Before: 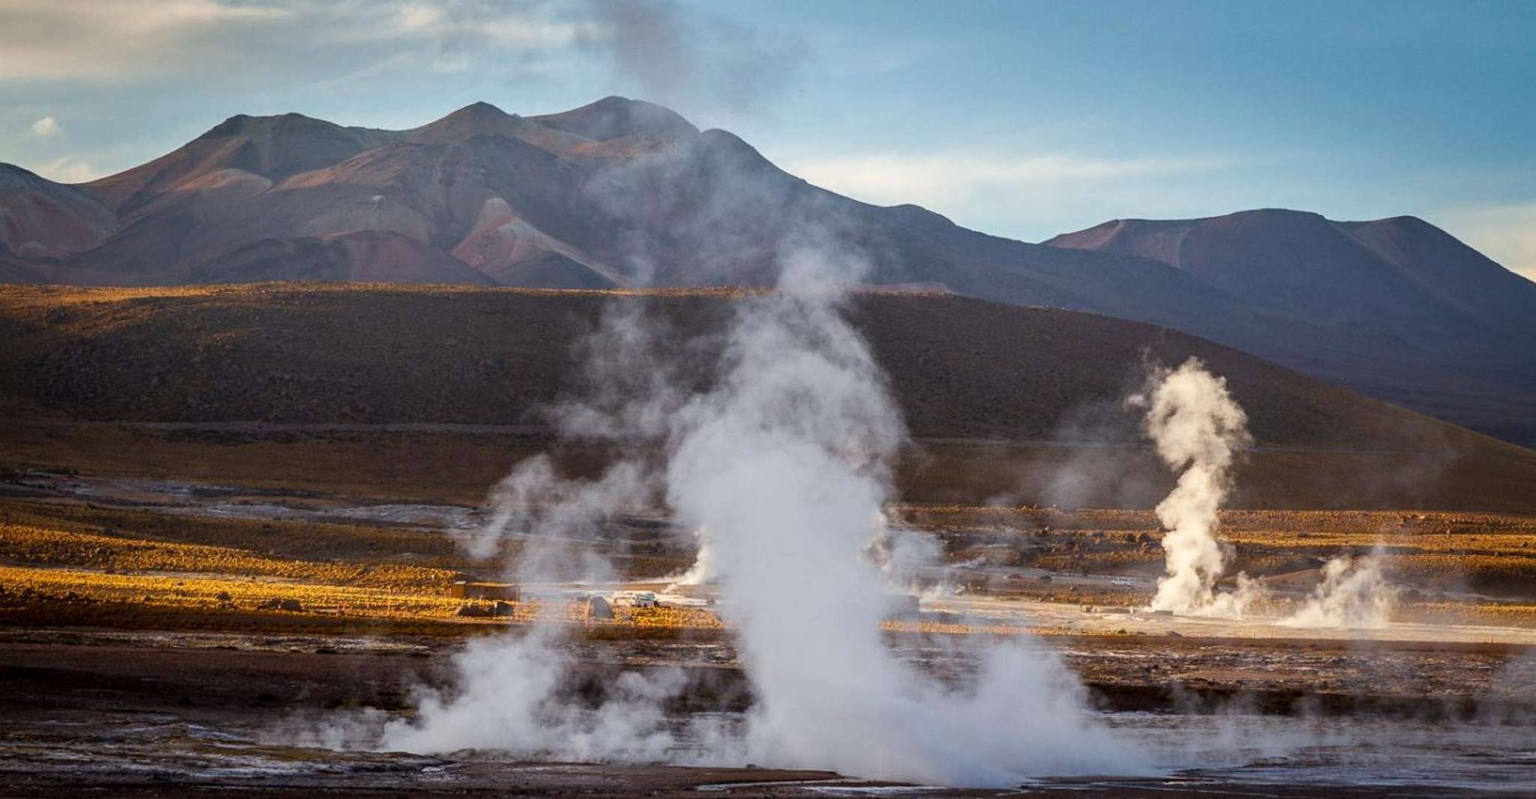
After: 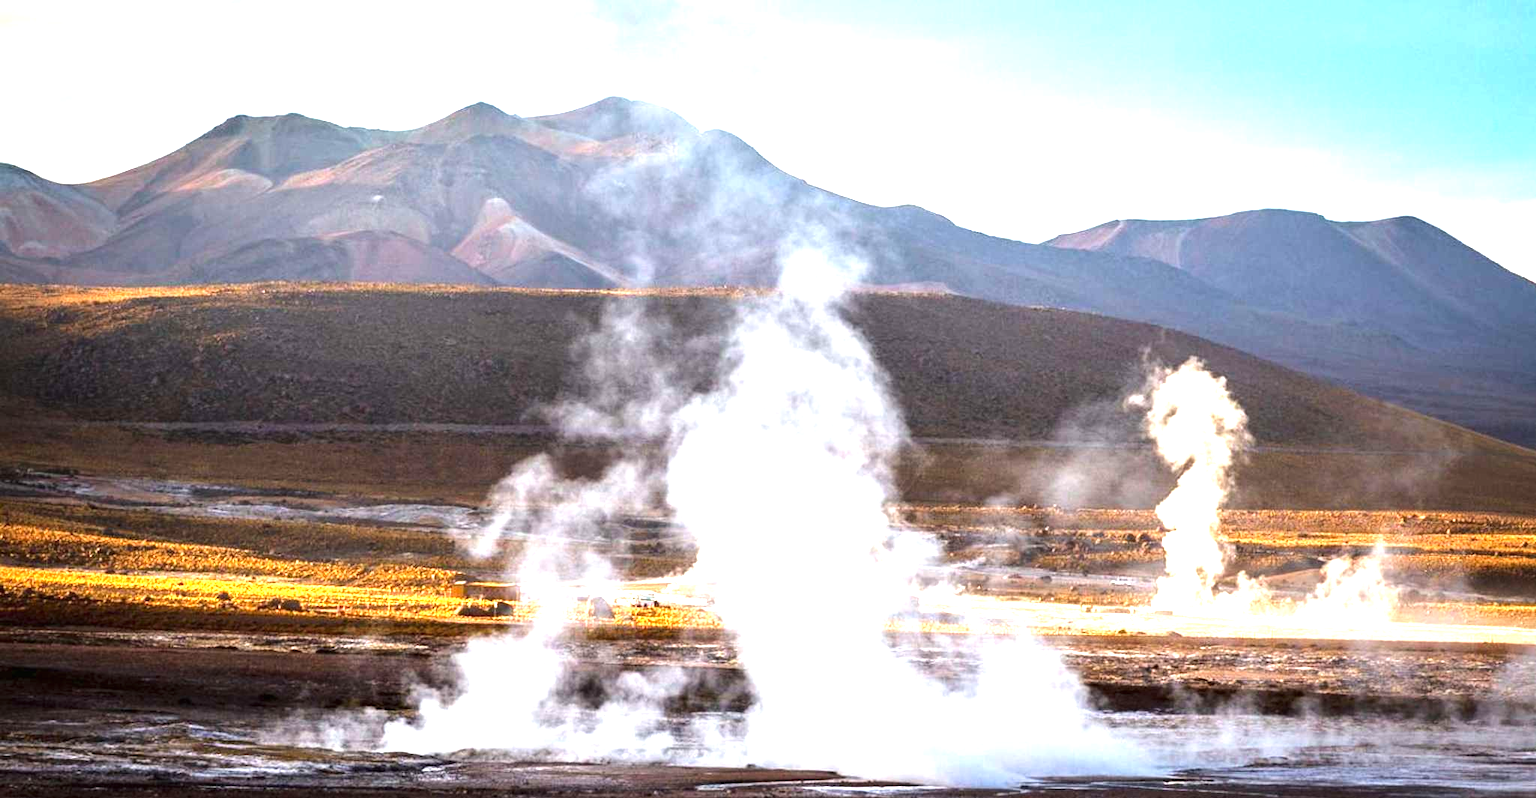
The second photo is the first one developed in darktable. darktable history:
exposure: black level correction 0, exposure 1.466 EV, compensate highlight preservation false
tone equalizer: -8 EV -0.387 EV, -7 EV -0.377 EV, -6 EV -0.362 EV, -5 EV -0.247 EV, -3 EV 0.24 EV, -2 EV 0.322 EV, -1 EV 0.381 EV, +0 EV 0.436 EV, edges refinement/feathering 500, mask exposure compensation -1.57 EV, preserve details no
